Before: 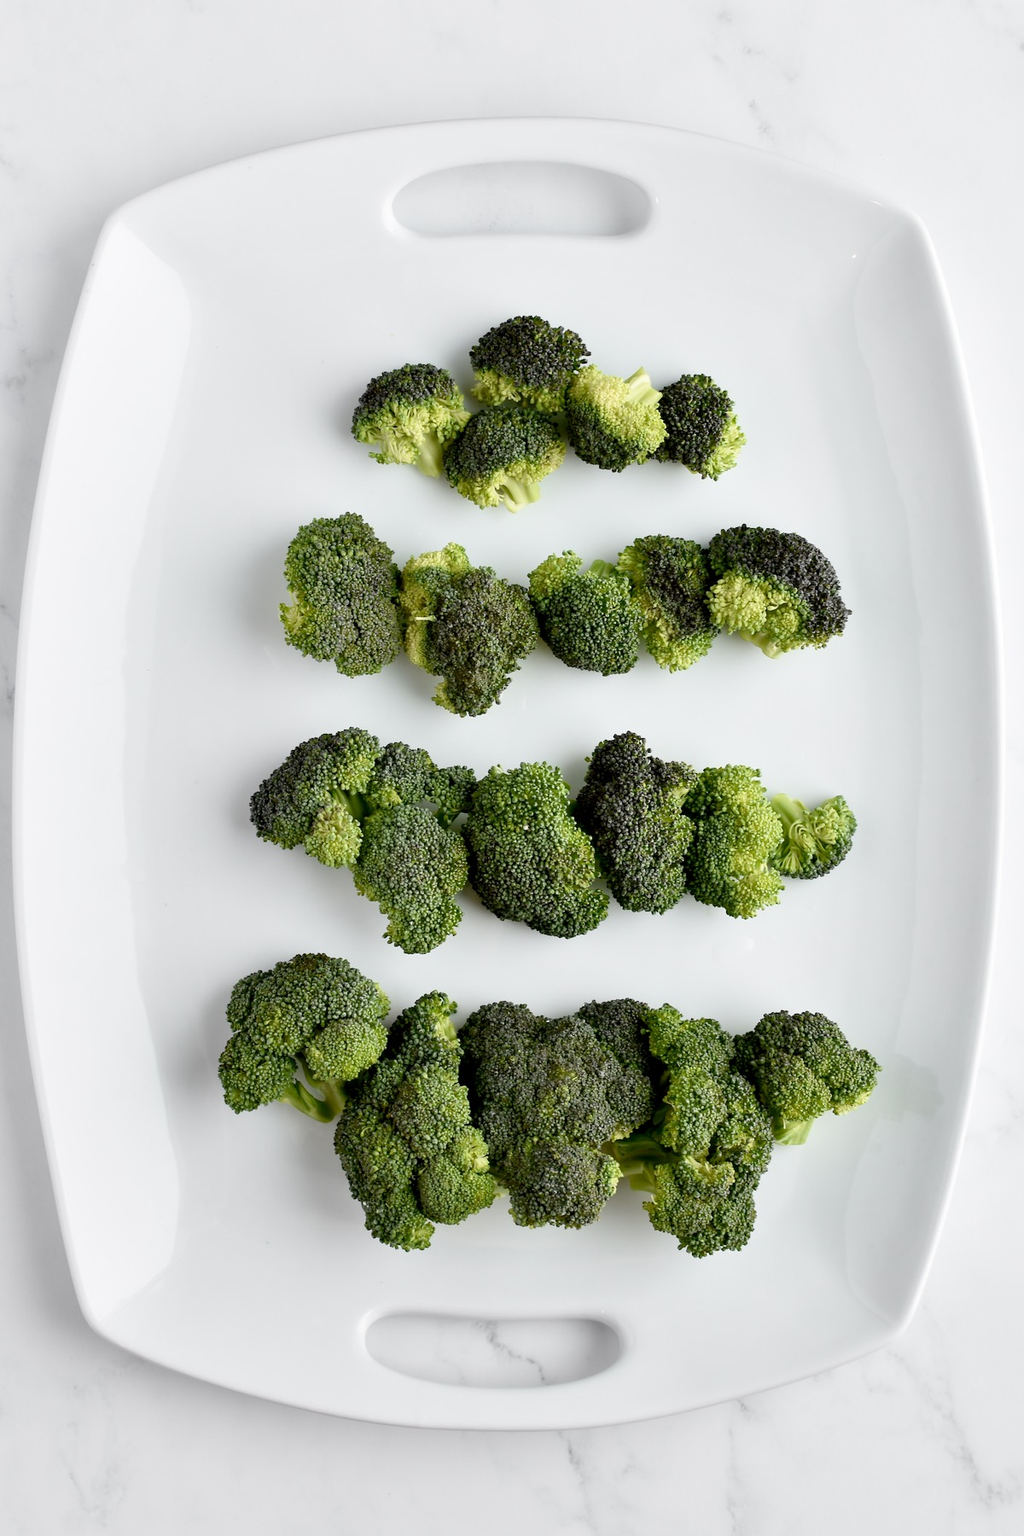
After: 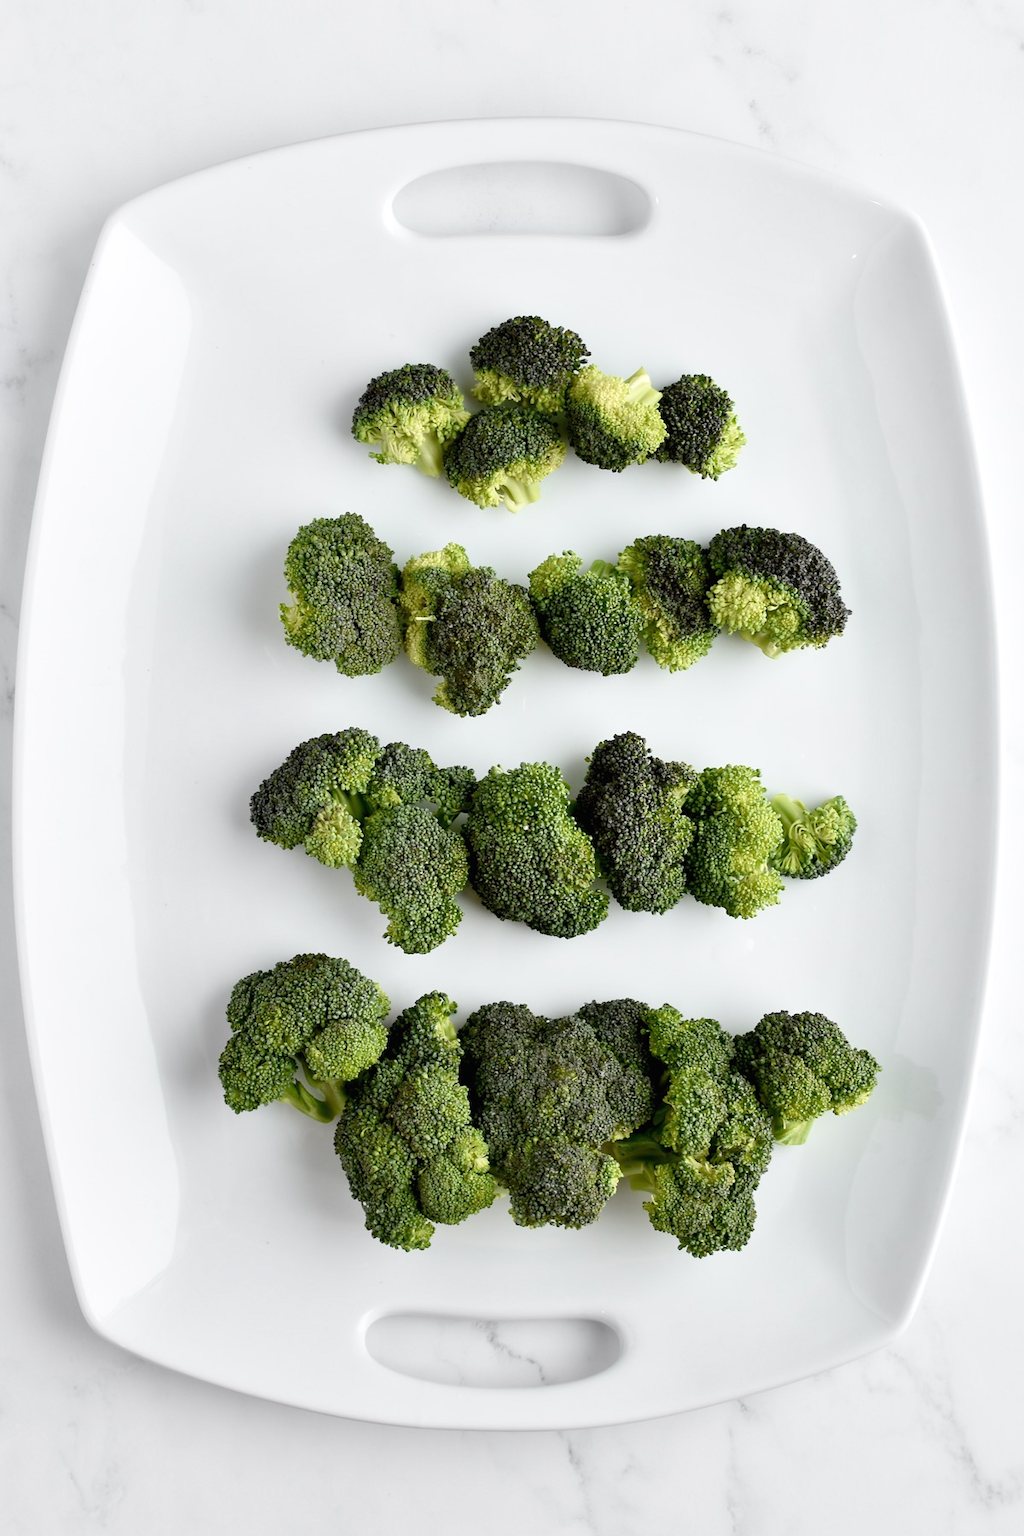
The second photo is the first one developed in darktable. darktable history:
exposure: black level correction -0.001, exposure 0.079 EV, compensate highlight preservation false
